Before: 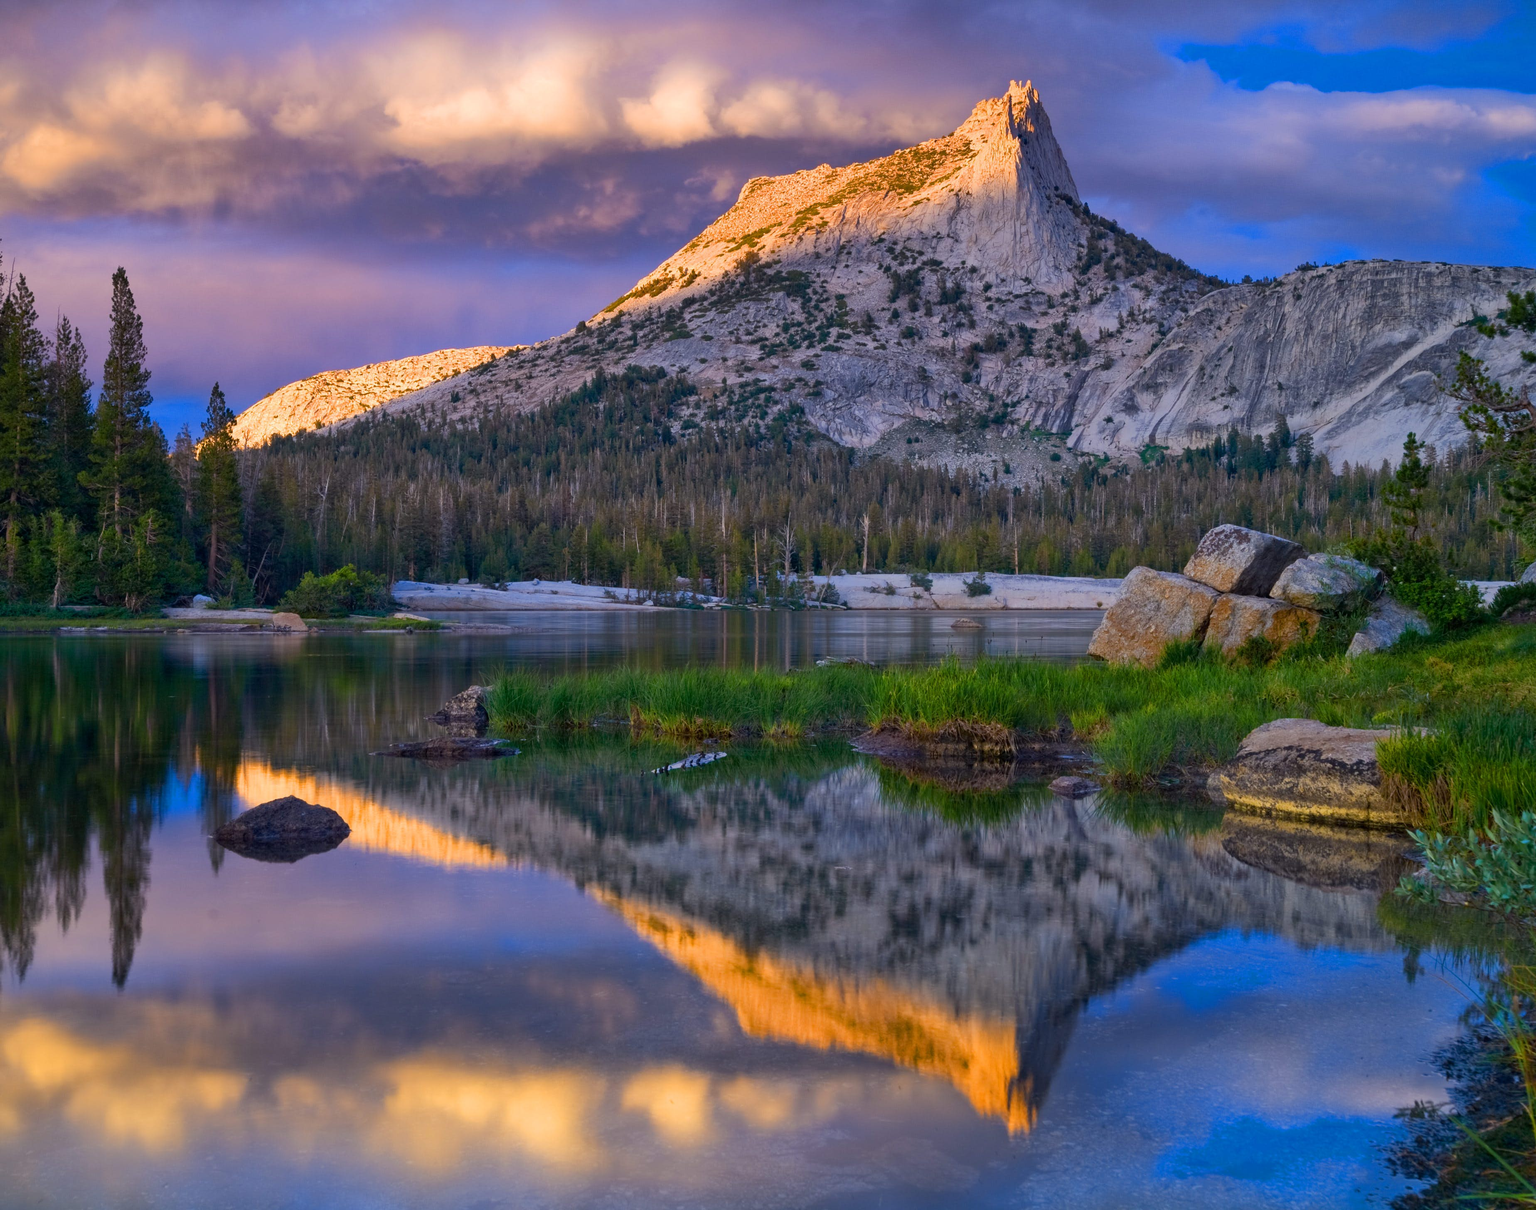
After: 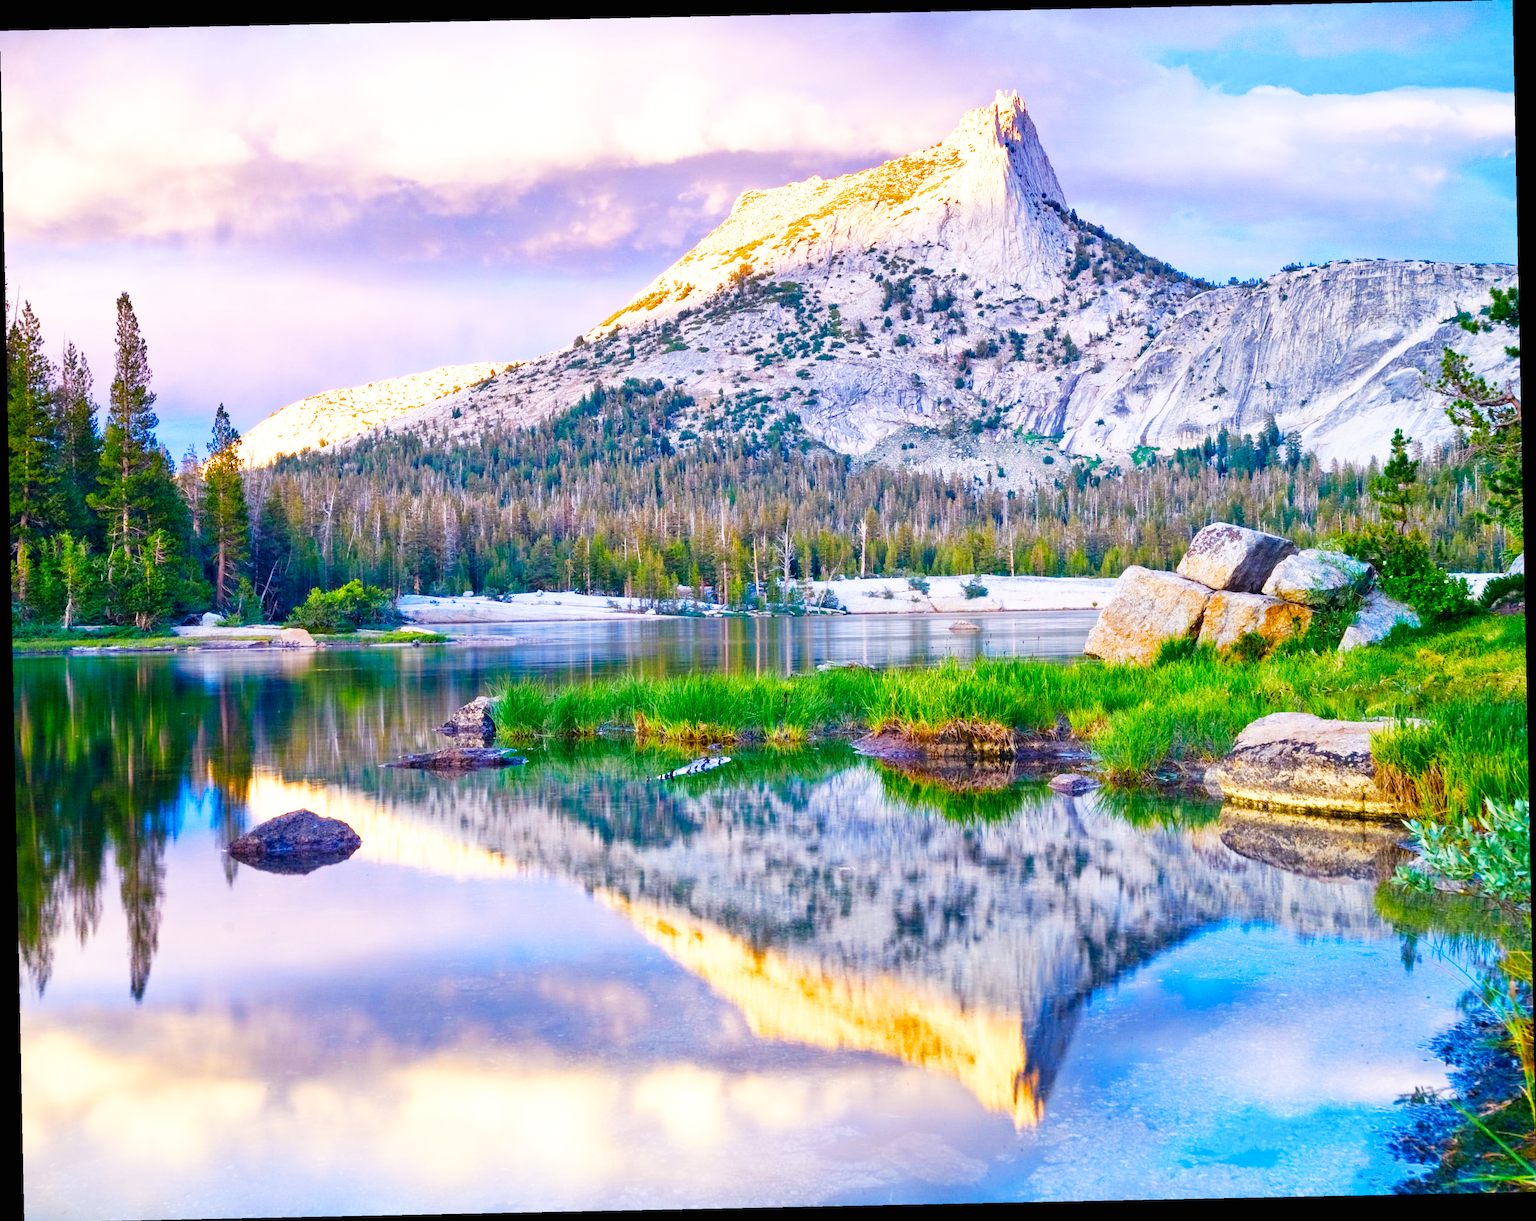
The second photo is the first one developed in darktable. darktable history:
rotate and perspective: rotation -1.17°, automatic cropping off
exposure: black level correction 0, exposure 0.9 EV, compensate exposure bias true, compensate highlight preservation false
base curve: curves: ch0 [(0, 0) (0.007, 0.004) (0.027, 0.03) (0.046, 0.07) (0.207, 0.54) (0.442, 0.872) (0.673, 0.972) (1, 1)], preserve colors none
color balance rgb: shadows lift › chroma 1%, shadows lift › hue 113°, highlights gain › chroma 0.2%, highlights gain › hue 333°, perceptual saturation grading › global saturation 20%, perceptual saturation grading › highlights -50%, perceptual saturation grading › shadows 25%, contrast -10%
